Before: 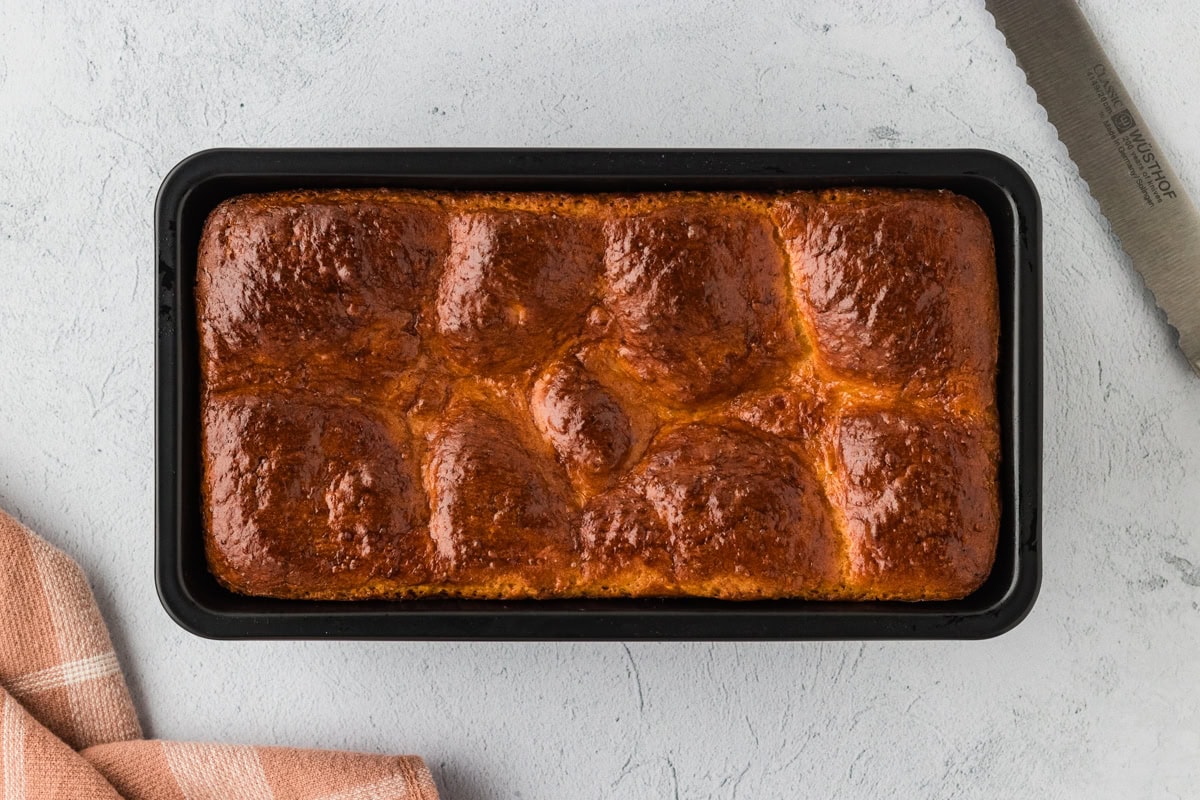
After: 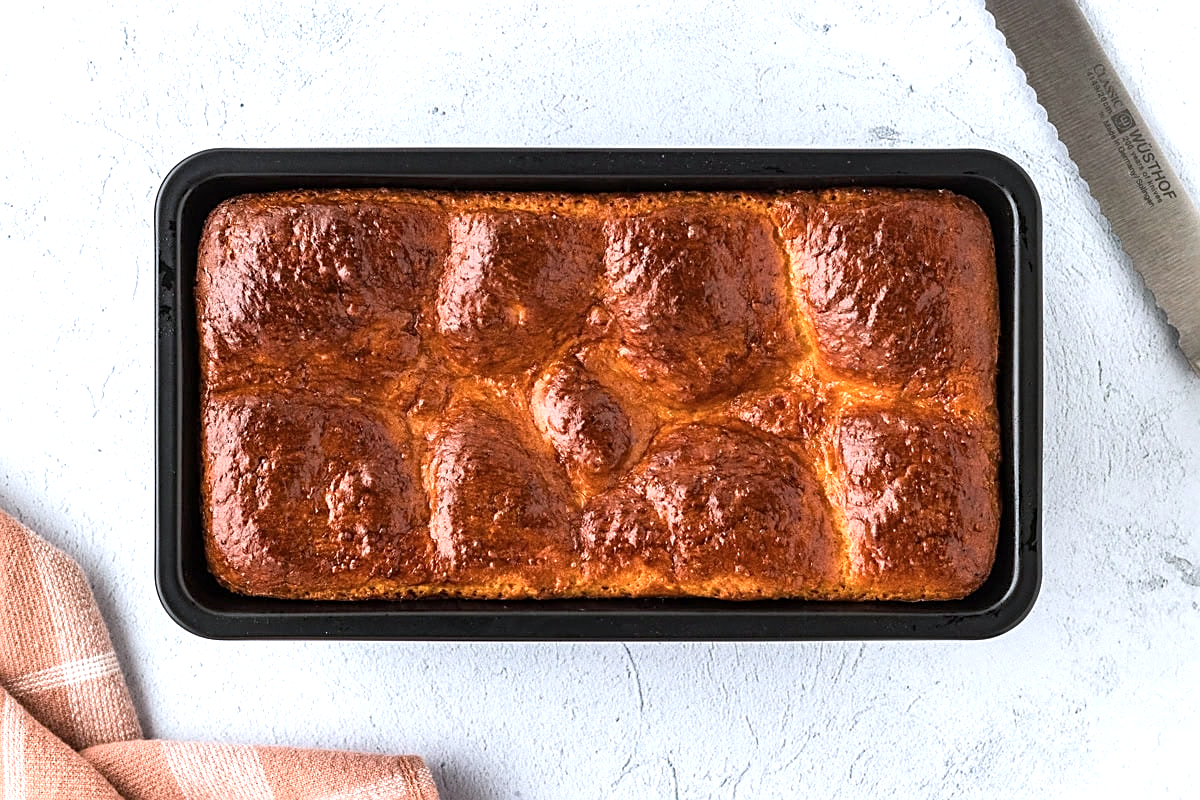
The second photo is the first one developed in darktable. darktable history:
exposure: black level correction 0, exposure 0.684 EV, compensate highlight preservation false
sharpen: on, module defaults
color correction: highlights a* -0.667, highlights b* -8.63
local contrast: highlights 105%, shadows 99%, detail 119%, midtone range 0.2
